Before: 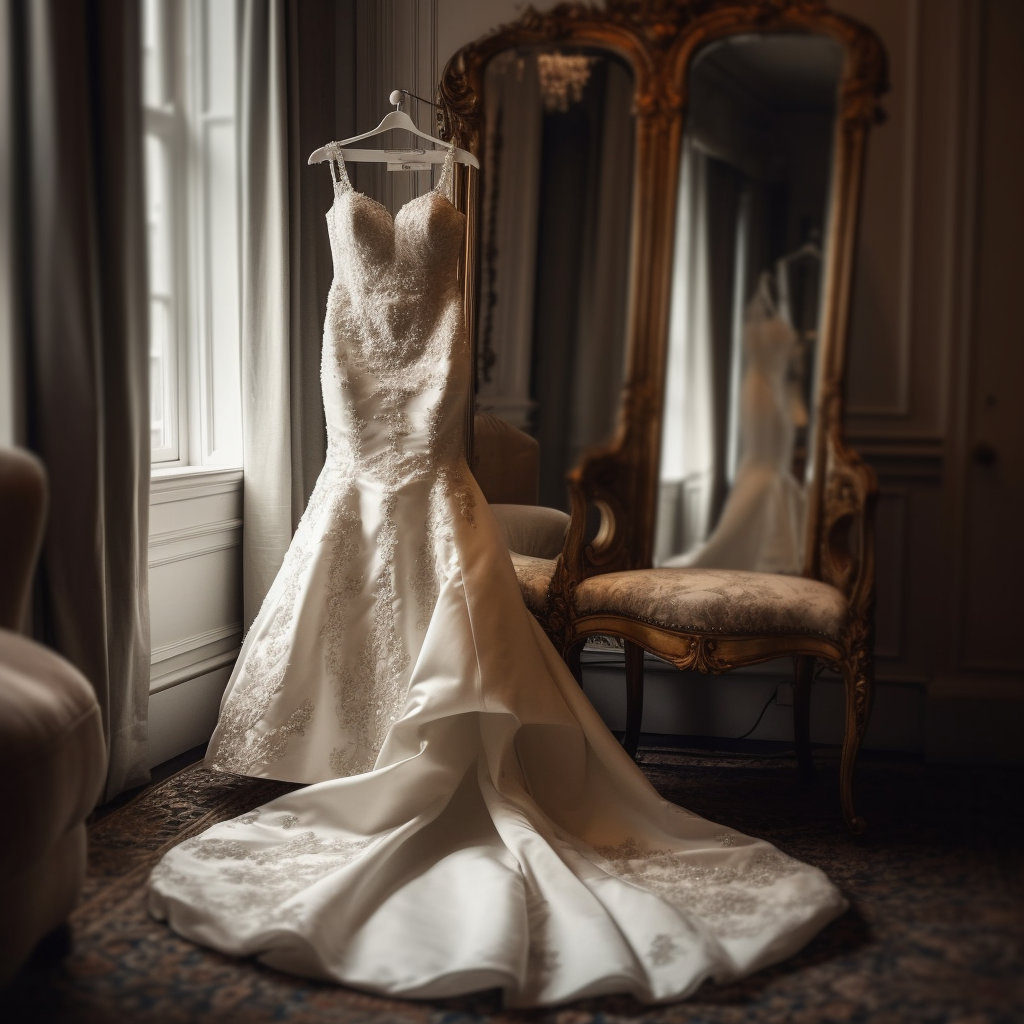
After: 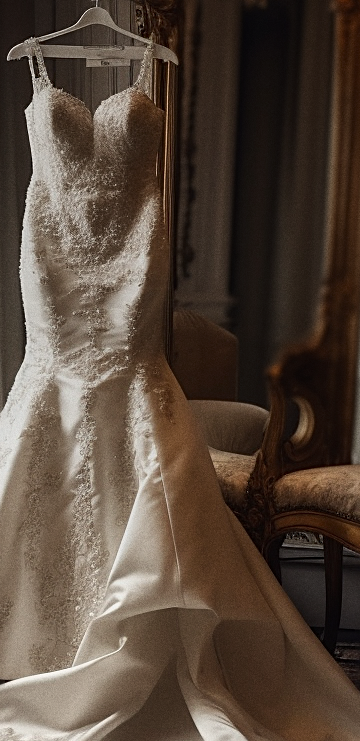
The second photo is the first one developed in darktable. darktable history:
crop and rotate: left 29.476%, top 10.214%, right 35.32%, bottom 17.333%
rotate and perspective: crop left 0, crop top 0
sharpen: on, module defaults
graduated density: rotation 5.63°, offset 76.9
grain: coarseness 3.21 ISO
